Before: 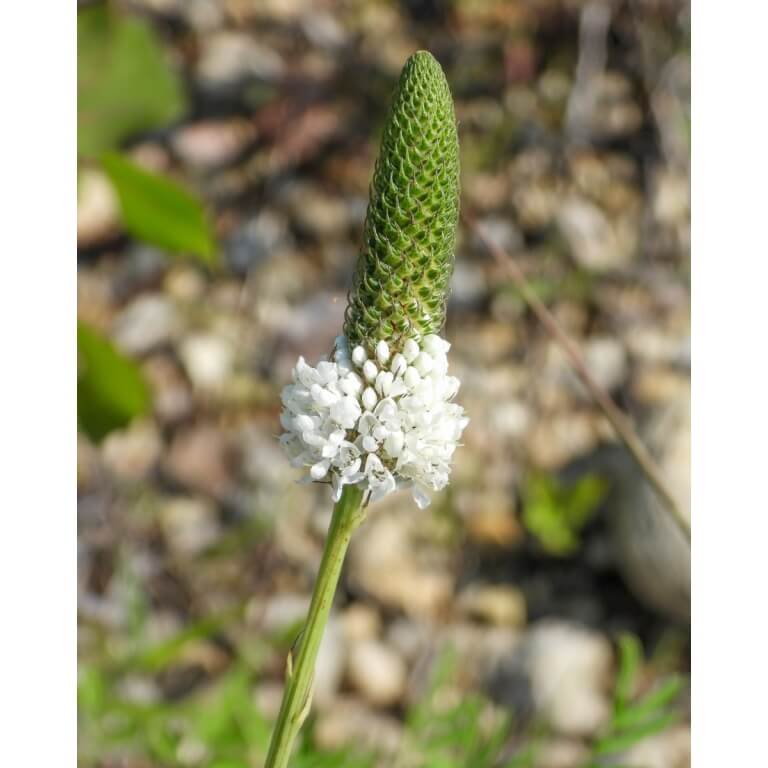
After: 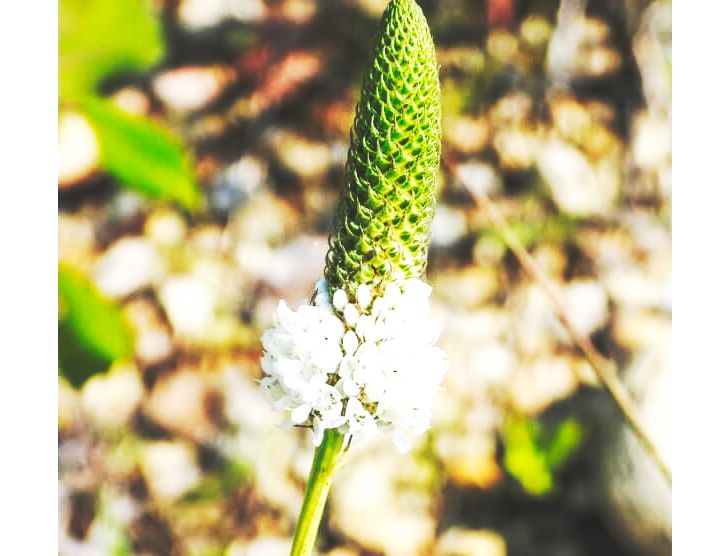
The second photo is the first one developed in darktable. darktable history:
base curve: curves: ch0 [(0, 0.015) (0.085, 0.116) (0.134, 0.298) (0.19, 0.545) (0.296, 0.764) (0.599, 0.982) (1, 1)], preserve colors none
sharpen: radius 5.35, amount 0.315, threshold 26.318
crop: left 2.48%, top 7.345%, right 3.285%, bottom 20.213%
